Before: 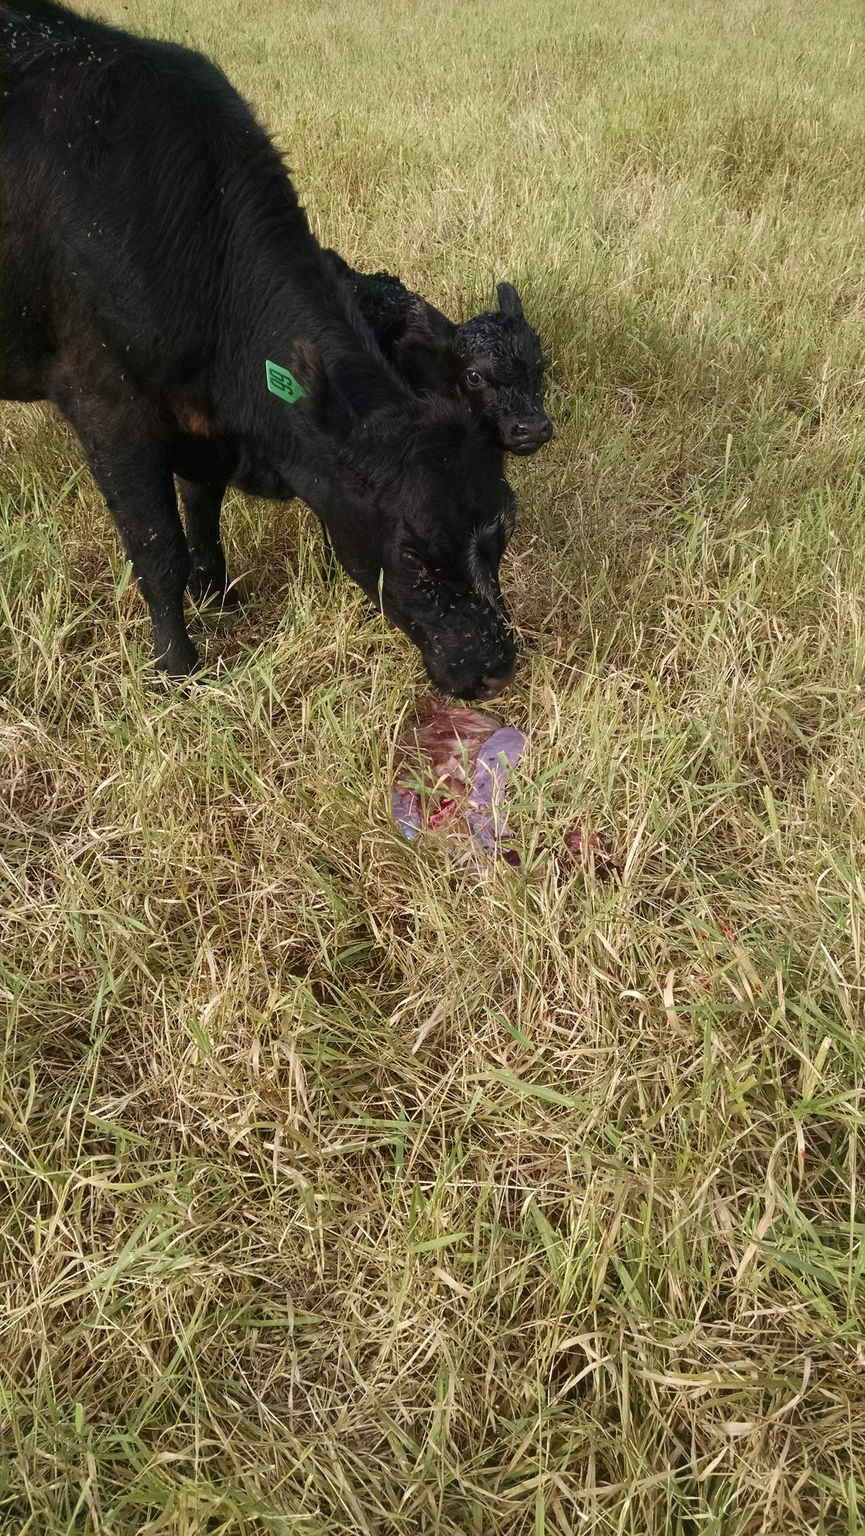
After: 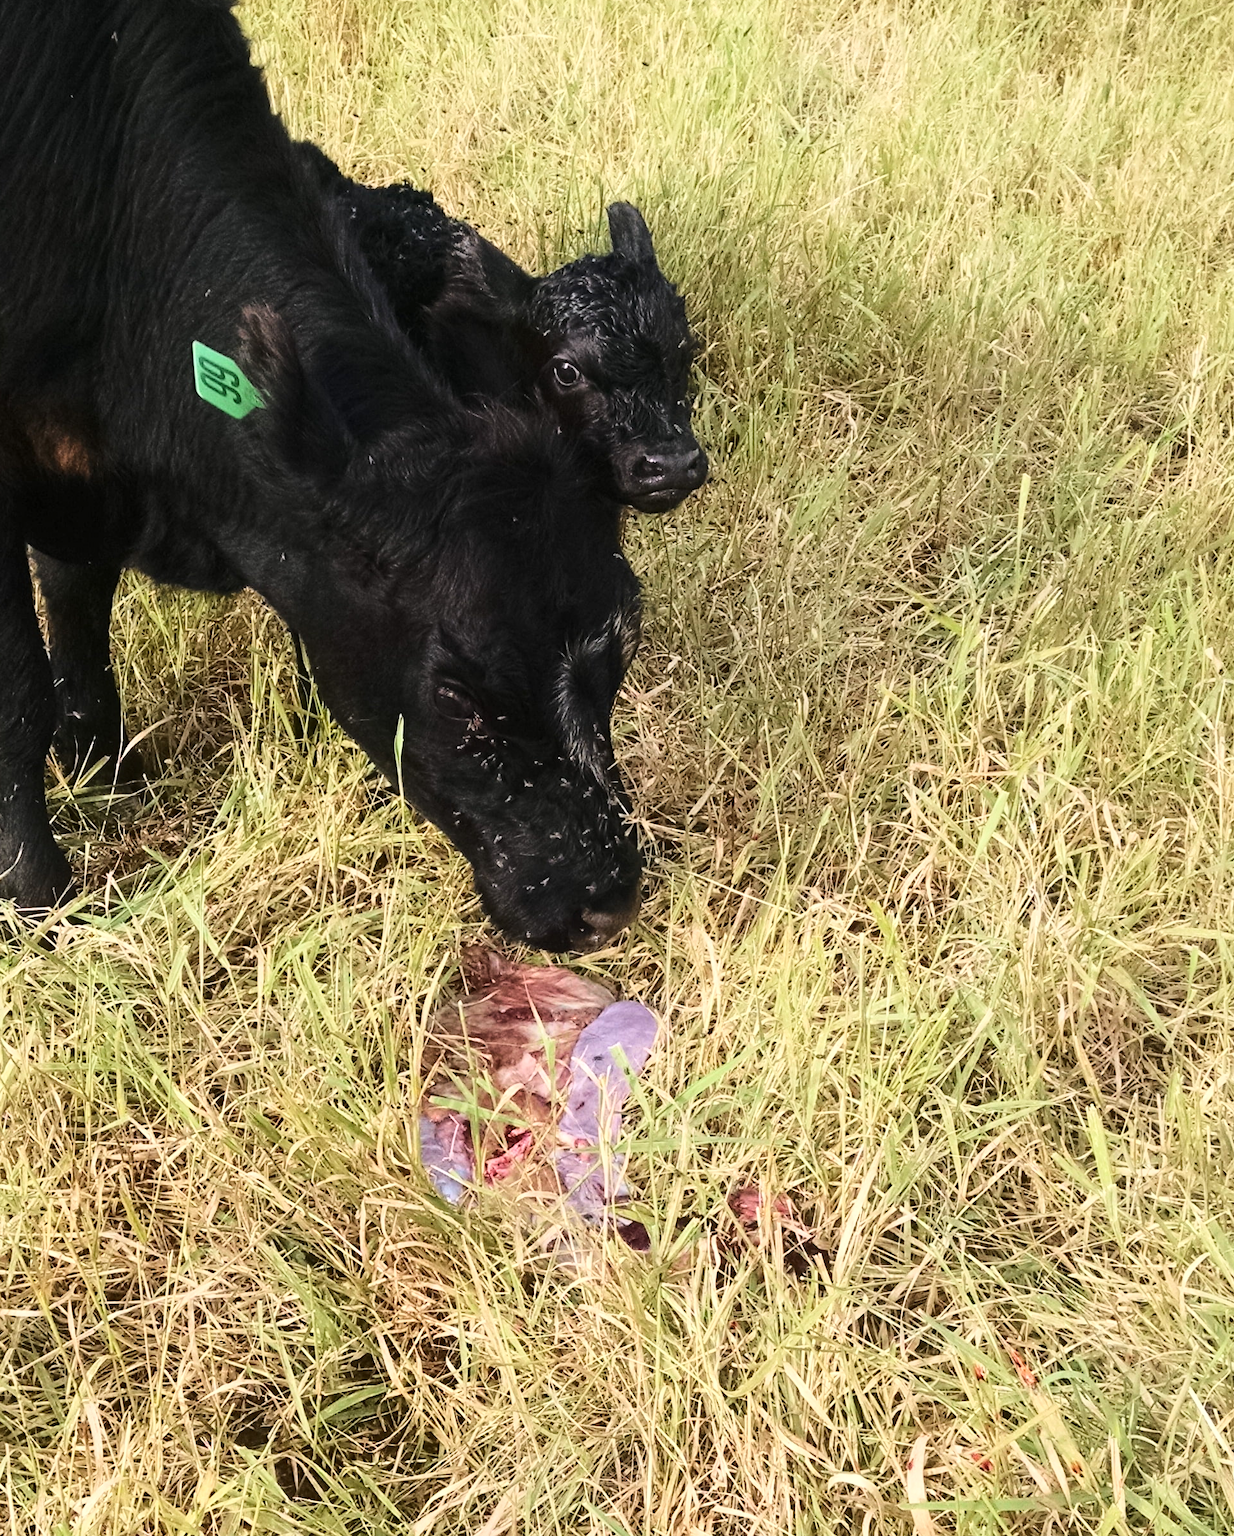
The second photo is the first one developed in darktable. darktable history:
crop: left 18.38%, top 11.092%, right 2.134%, bottom 33.217%
base curve: curves: ch0 [(0, 0) (0.032, 0.037) (0.105, 0.228) (0.435, 0.76) (0.856, 0.983) (1, 1)]
